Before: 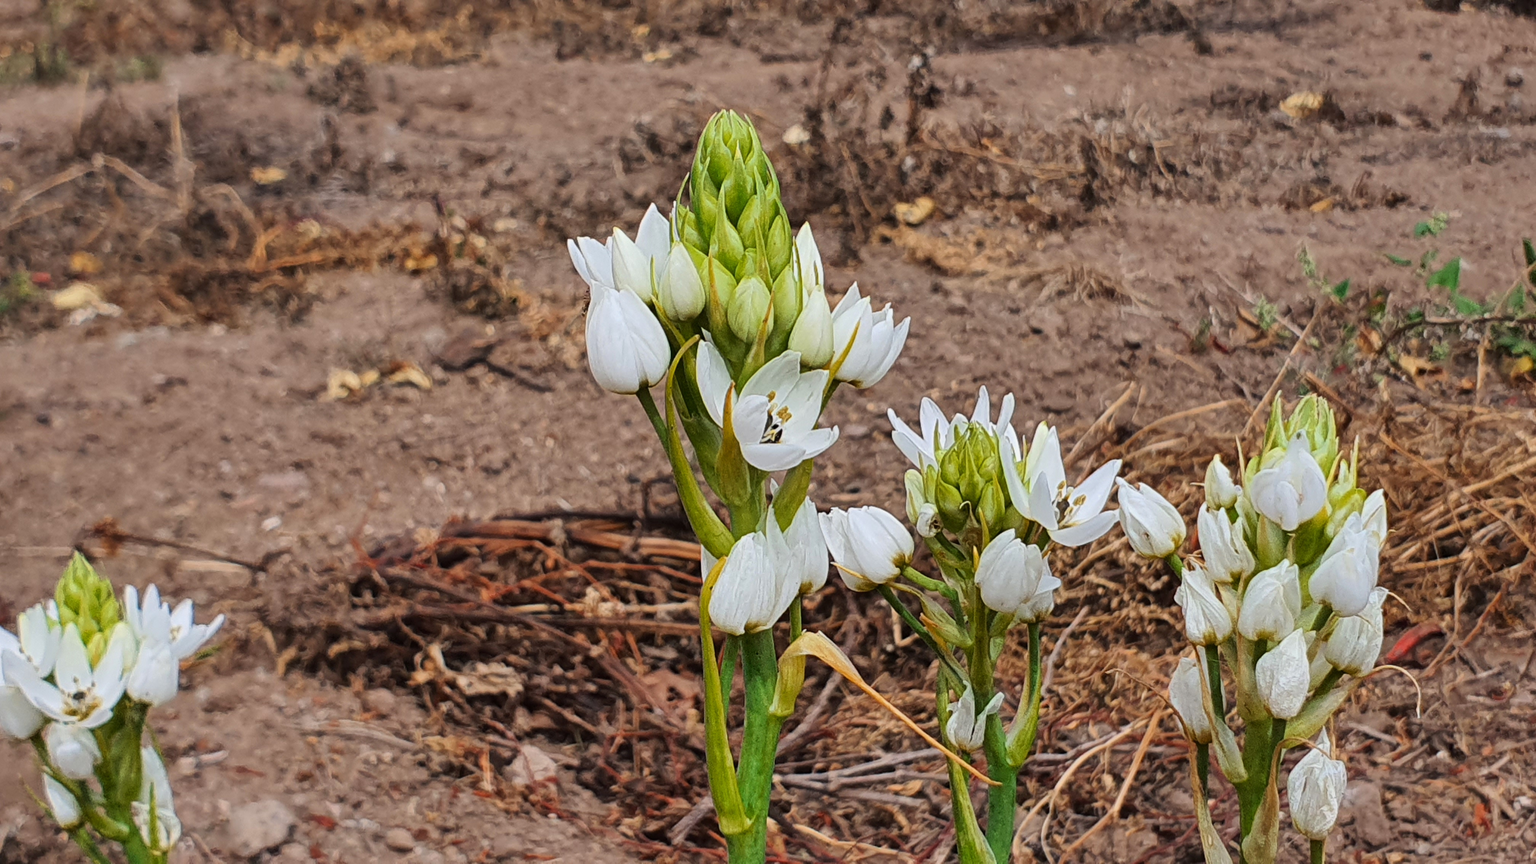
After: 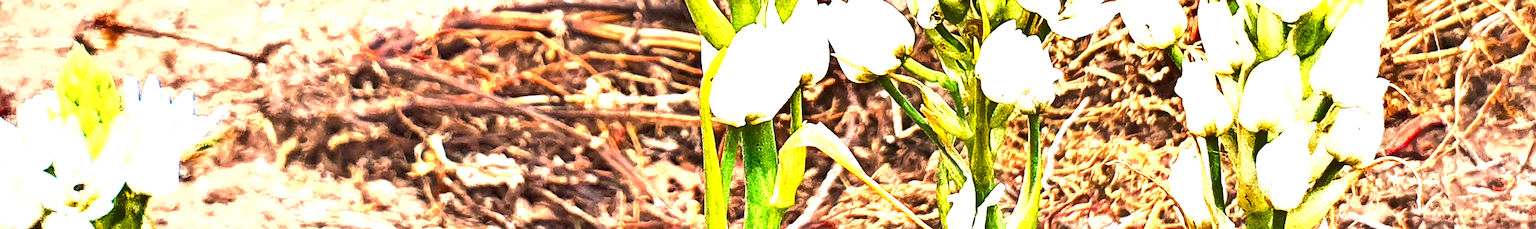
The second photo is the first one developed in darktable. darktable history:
shadows and highlights: shadows -88.32, highlights -35.69, soften with gaussian
crop and rotate: top 58.944%, bottom 14.494%
exposure: black level correction 0.001, exposure 2.551 EV, compensate exposure bias true, compensate highlight preservation false
sharpen: on, module defaults
velvia: on, module defaults
color balance rgb: perceptual saturation grading › global saturation 19.895%
